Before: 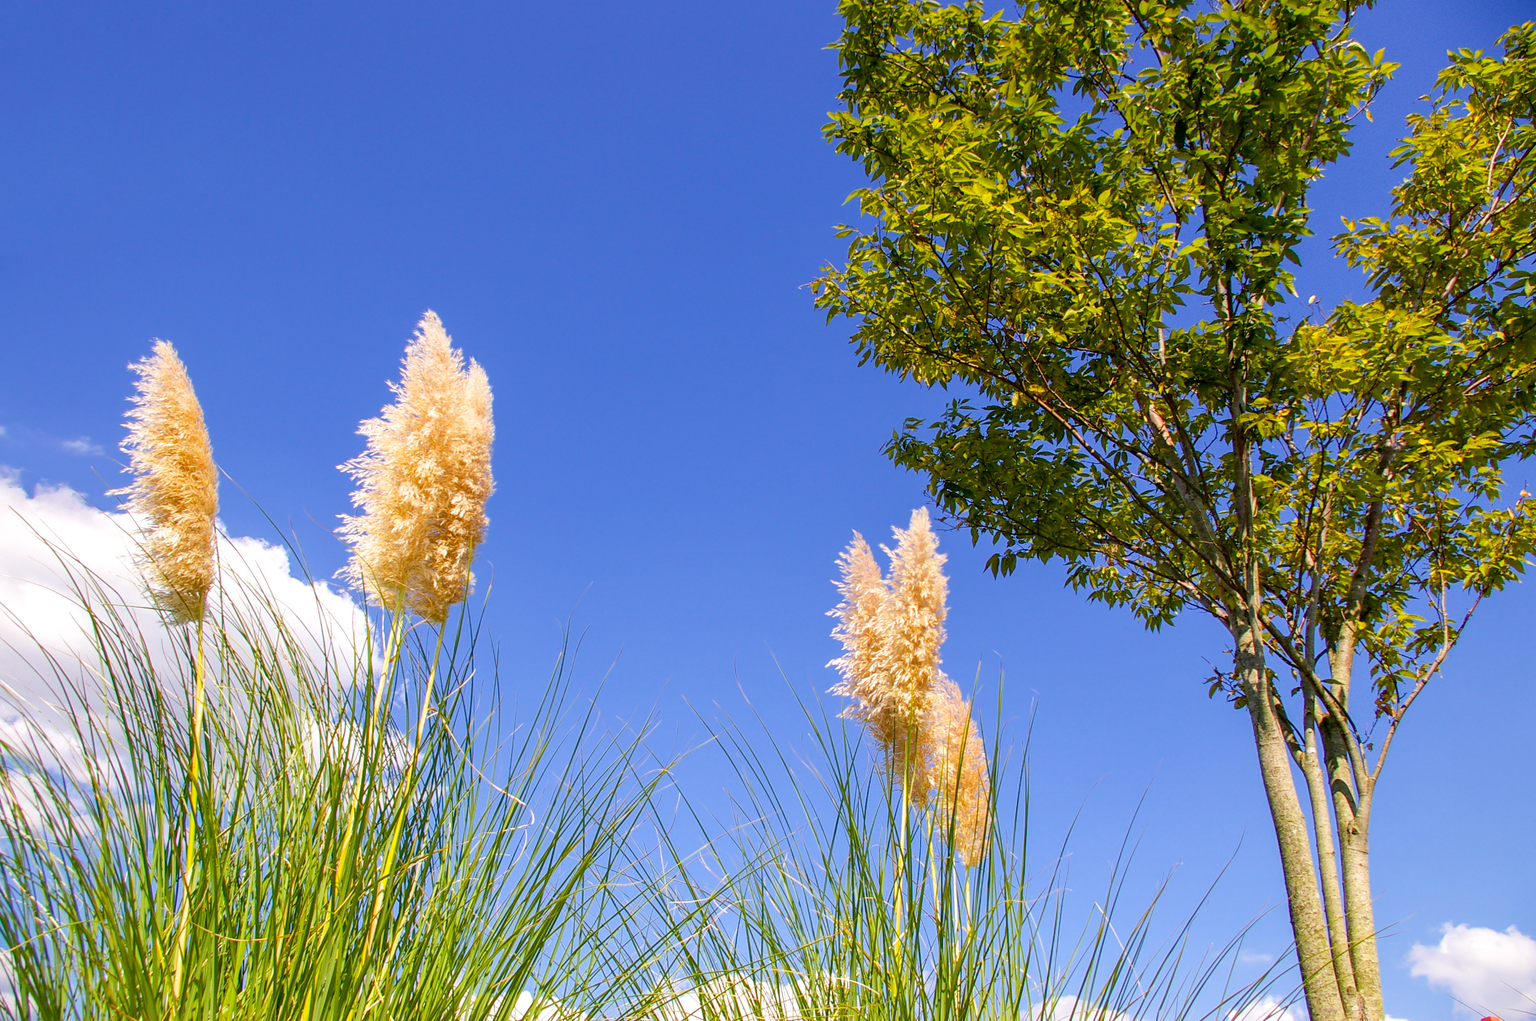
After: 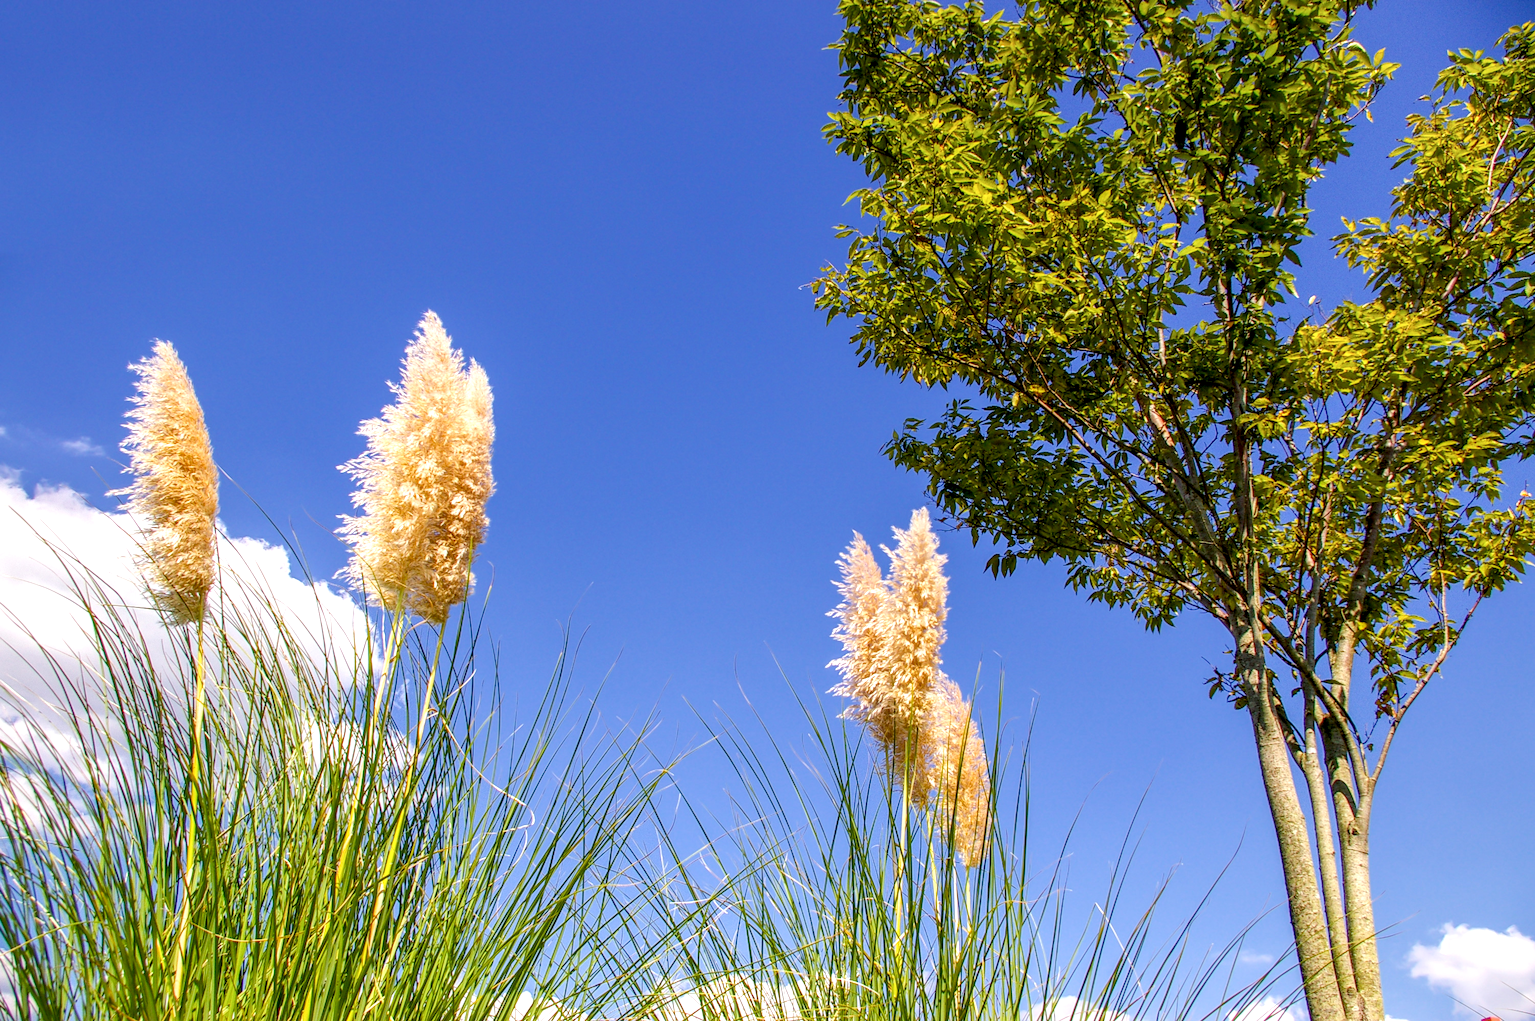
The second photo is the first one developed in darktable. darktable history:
local contrast: detail 142%
white balance: emerald 1
